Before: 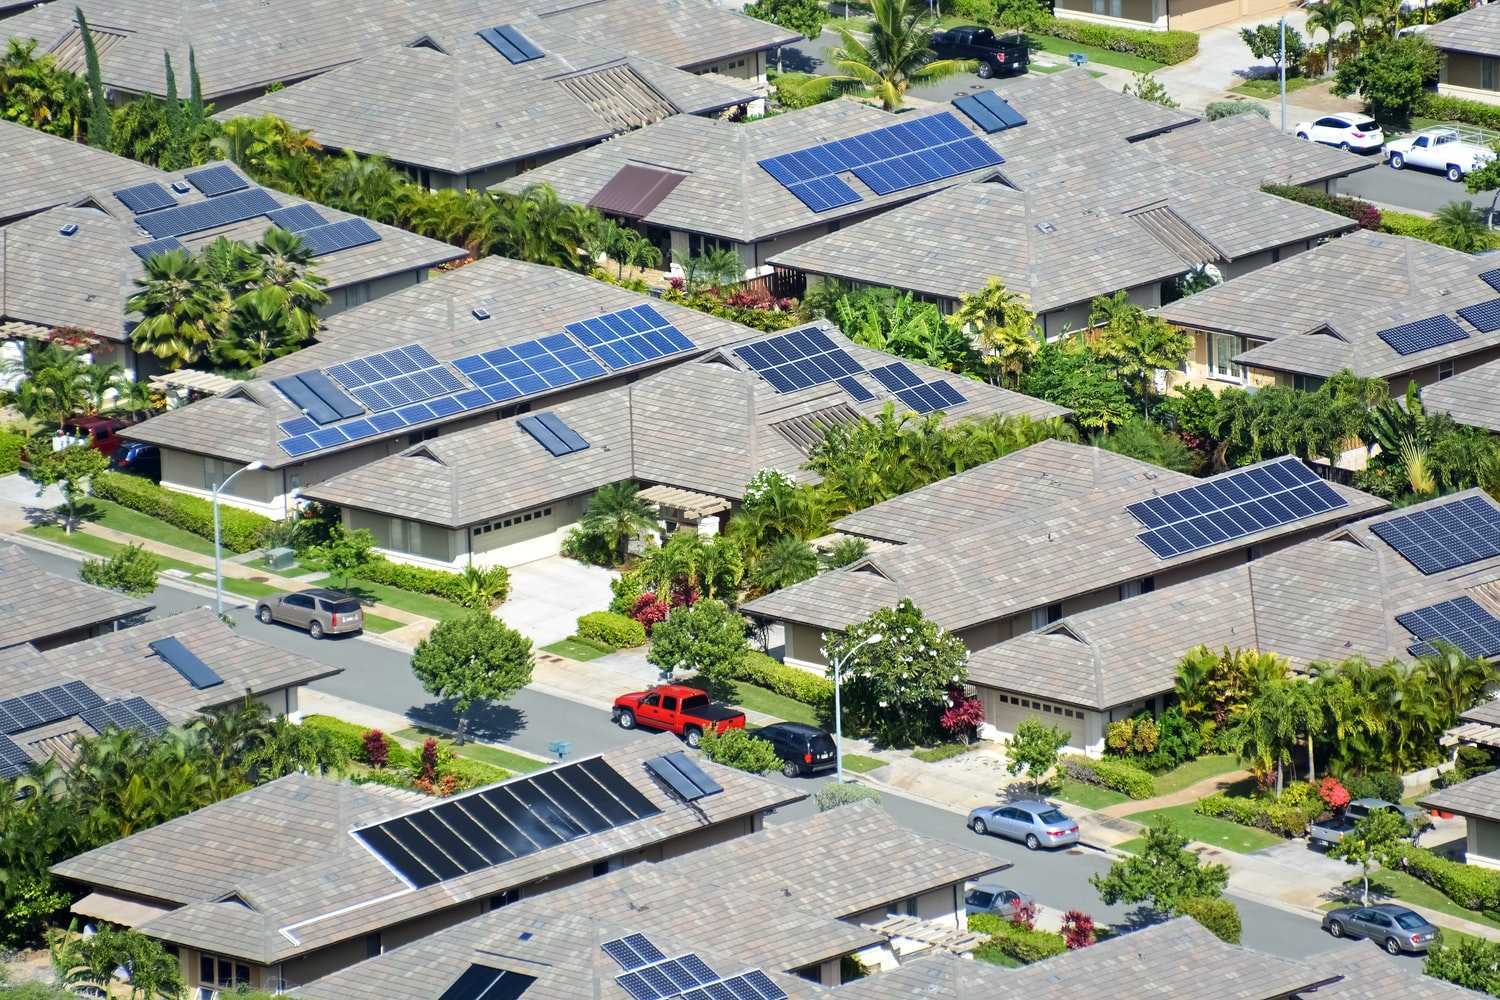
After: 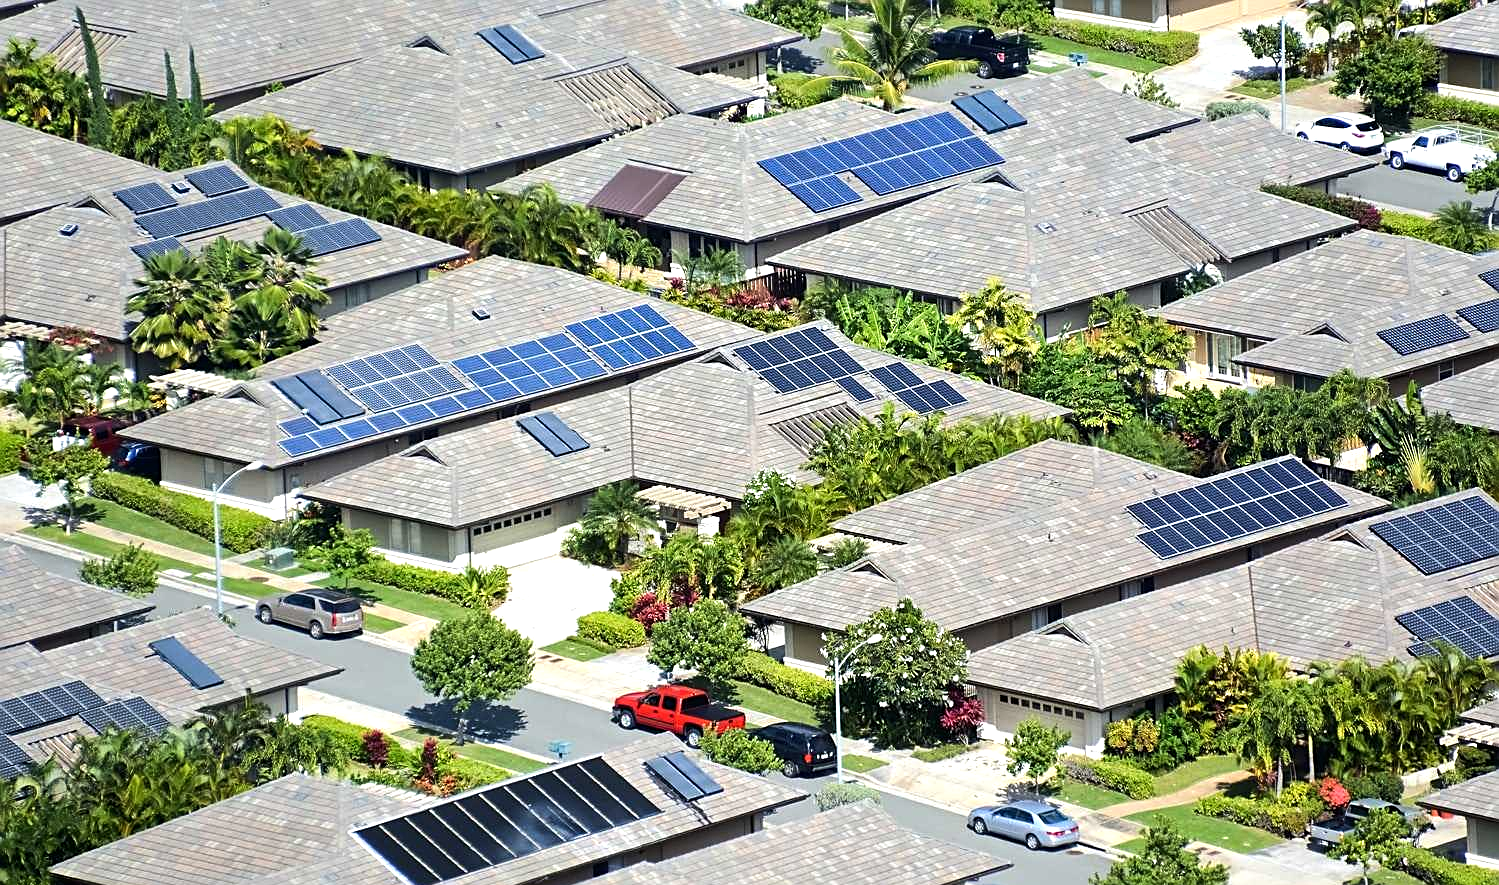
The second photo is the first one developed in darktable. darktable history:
sharpen: on, module defaults
crop and rotate: top 0%, bottom 11.49%
tone equalizer: -8 EV -0.417 EV, -7 EV -0.389 EV, -6 EV -0.333 EV, -5 EV -0.222 EV, -3 EV 0.222 EV, -2 EV 0.333 EV, -1 EV 0.389 EV, +0 EV 0.417 EV, edges refinement/feathering 500, mask exposure compensation -1.57 EV, preserve details no
